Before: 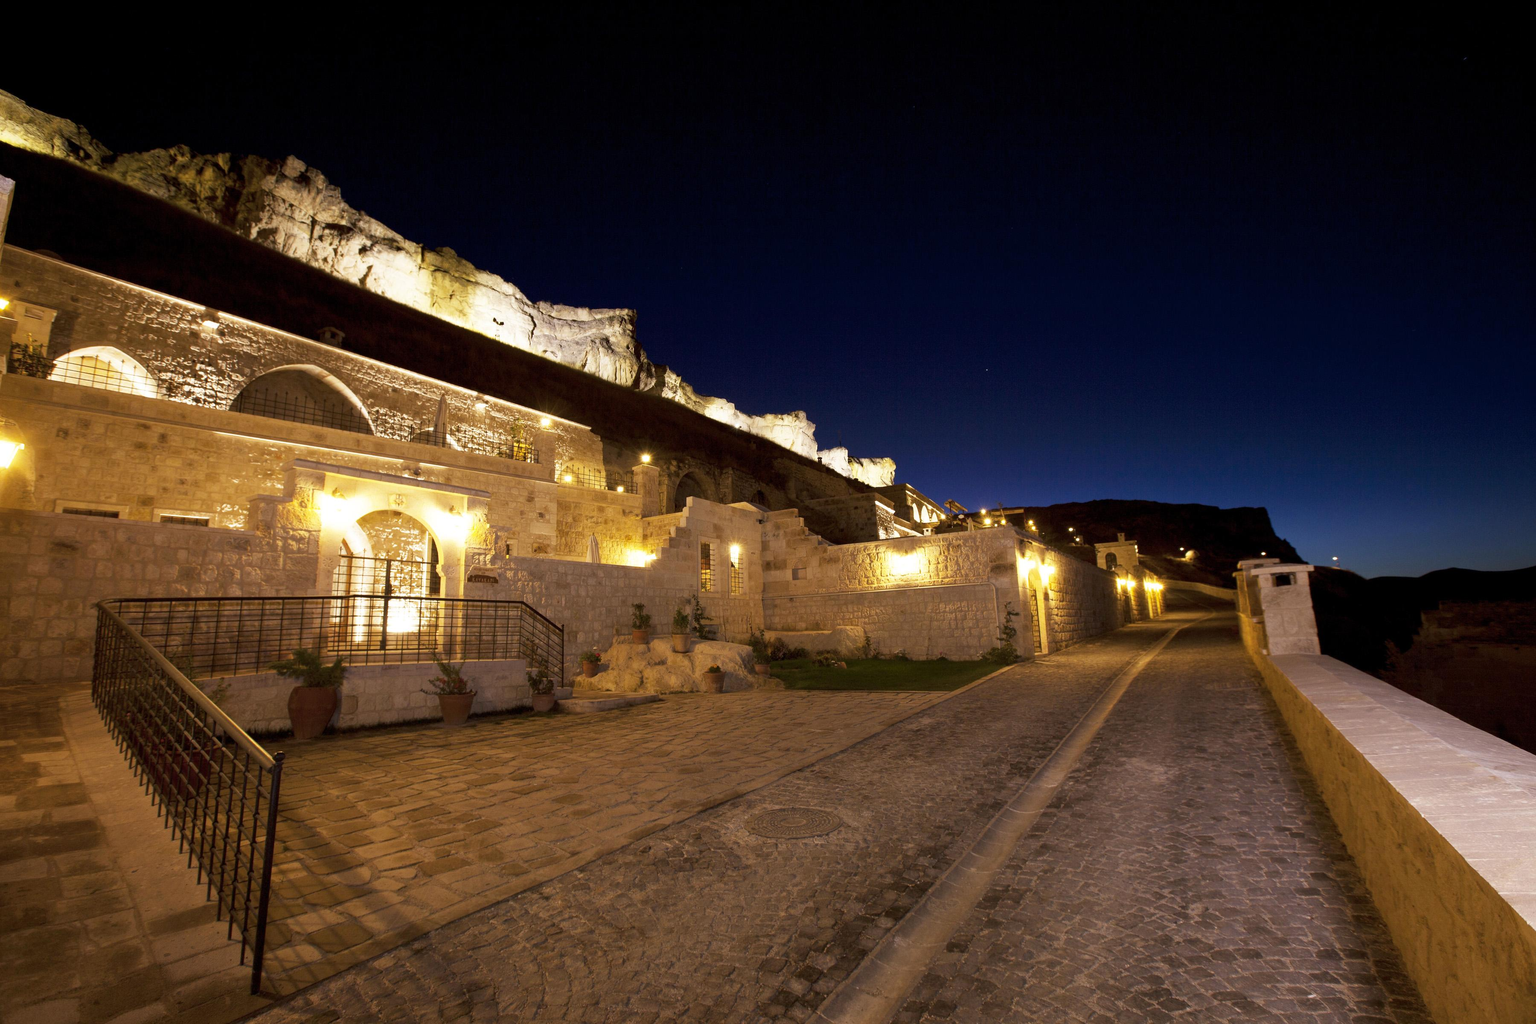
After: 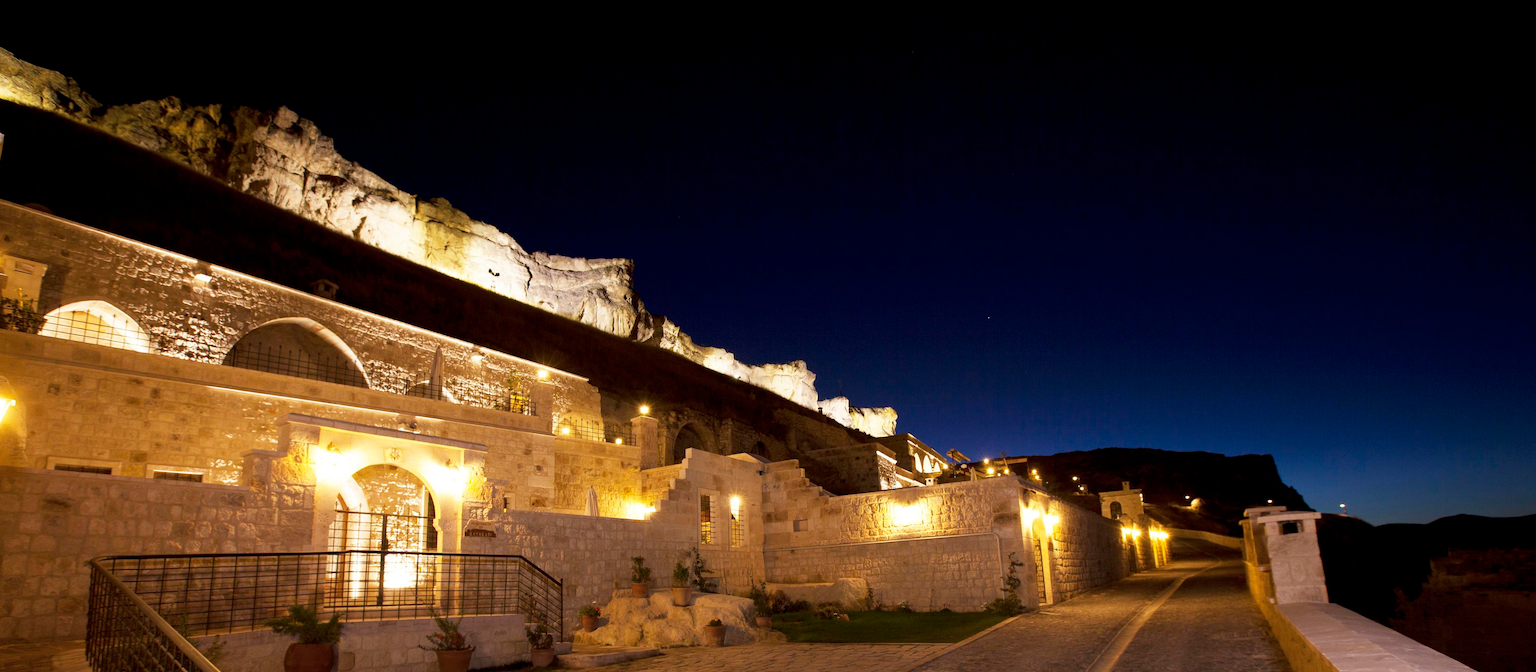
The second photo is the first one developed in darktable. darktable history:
rotate and perspective: rotation -0.45°, automatic cropping original format, crop left 0.008, crop right 0.992, crop top 0.012, crop bottom 0.988
crop and rotate: top 4.848%, bottom 29.503%
